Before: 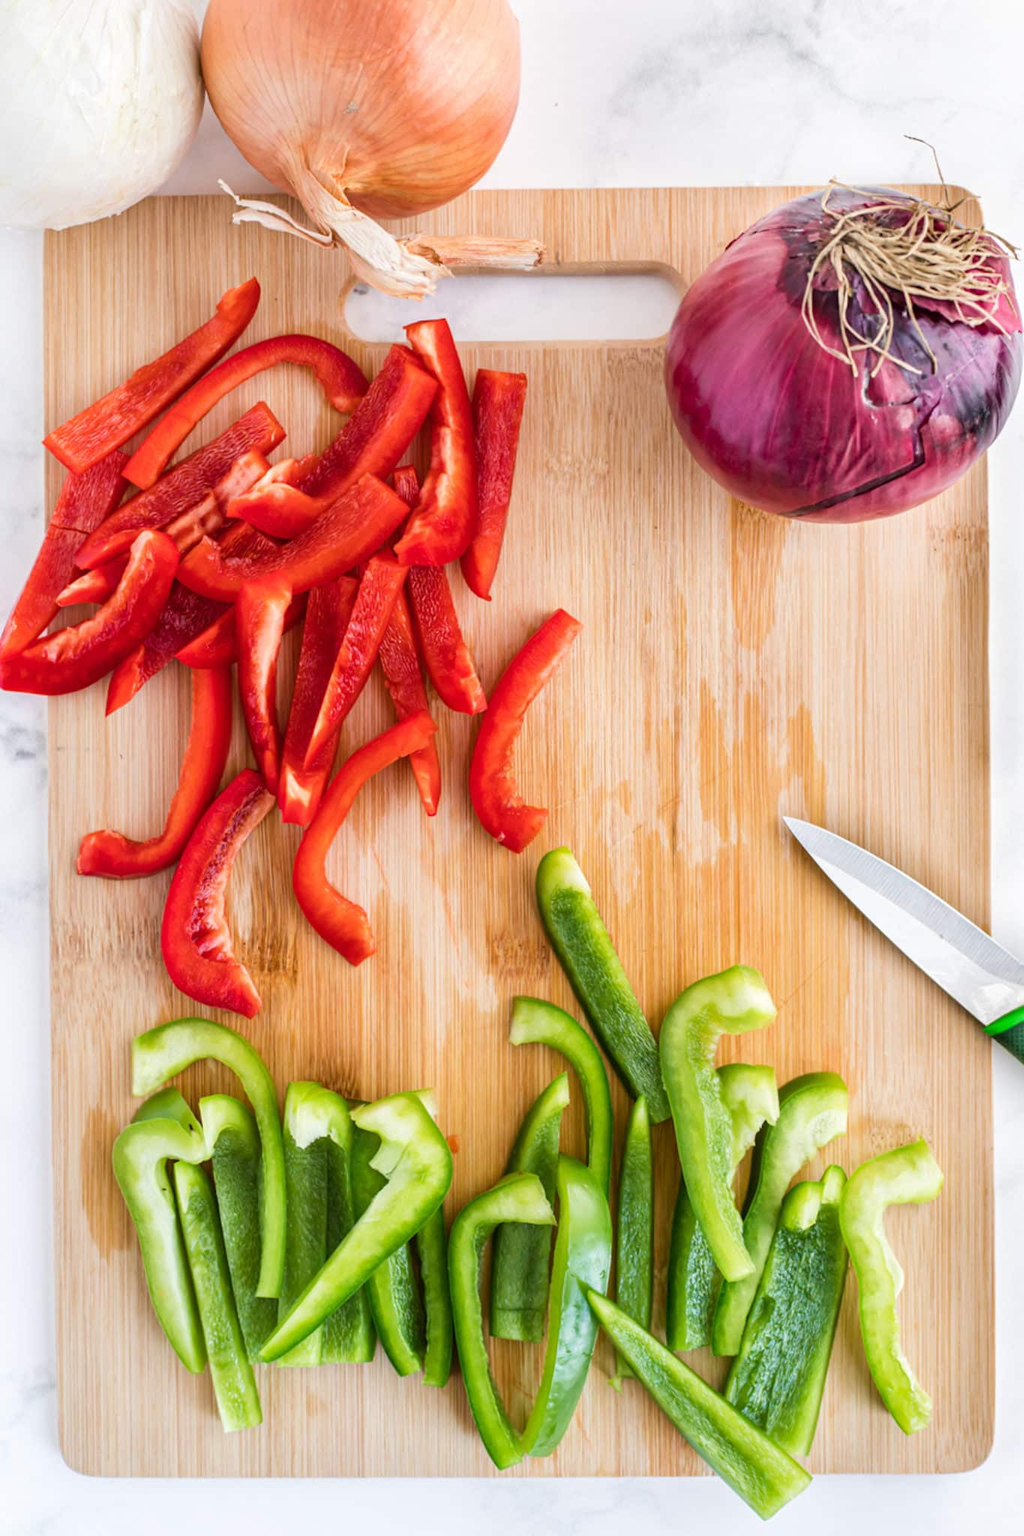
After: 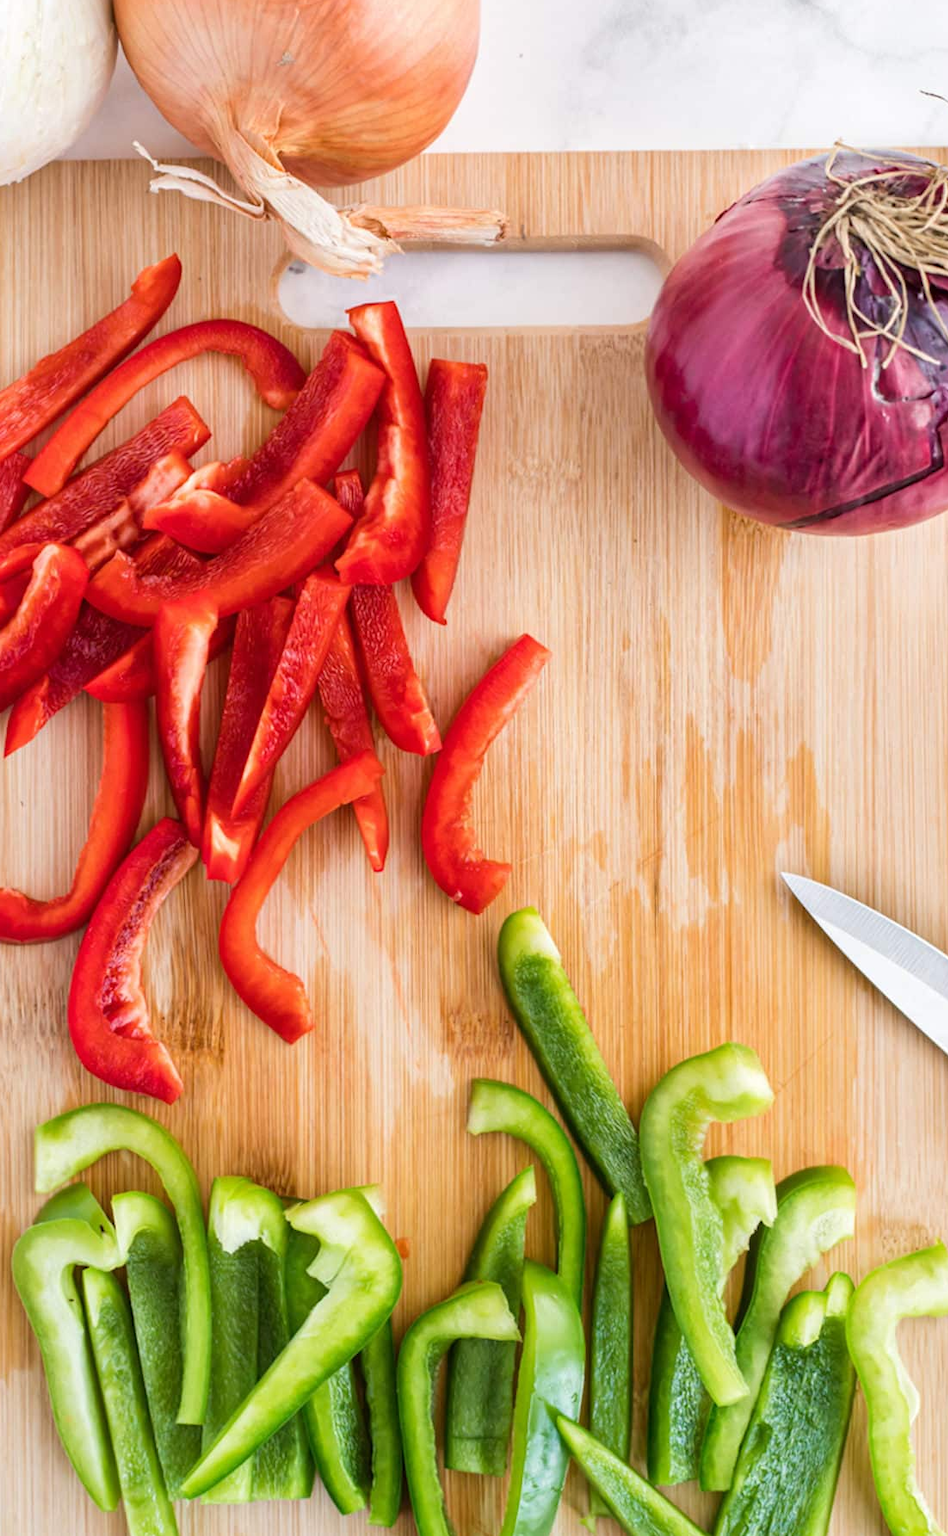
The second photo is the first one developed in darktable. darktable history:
crop: left 10.016%, top 3.662%, right 9.228%, bottom 9.169%
